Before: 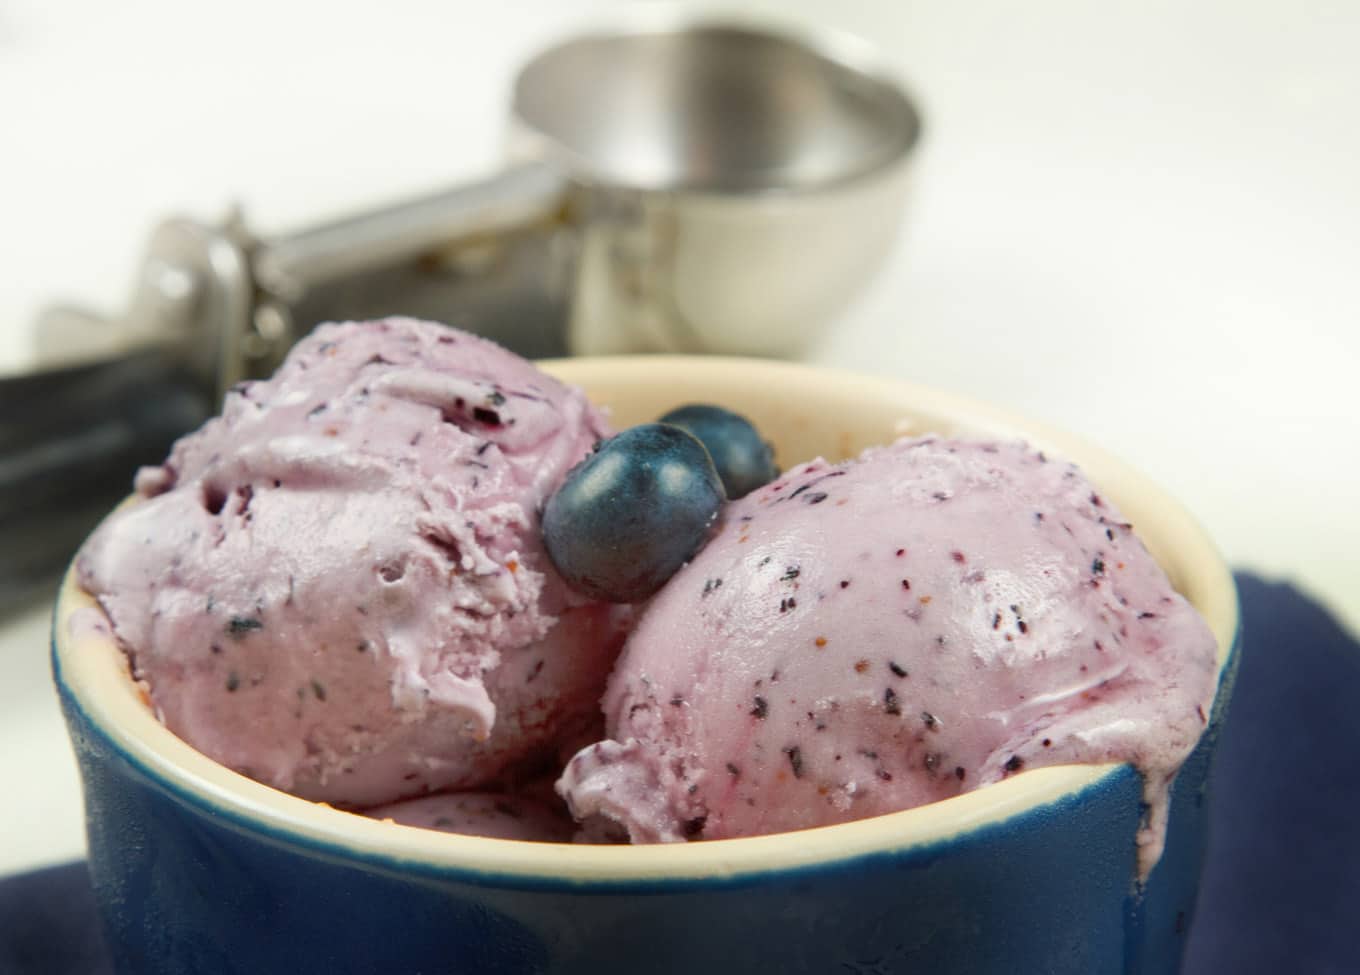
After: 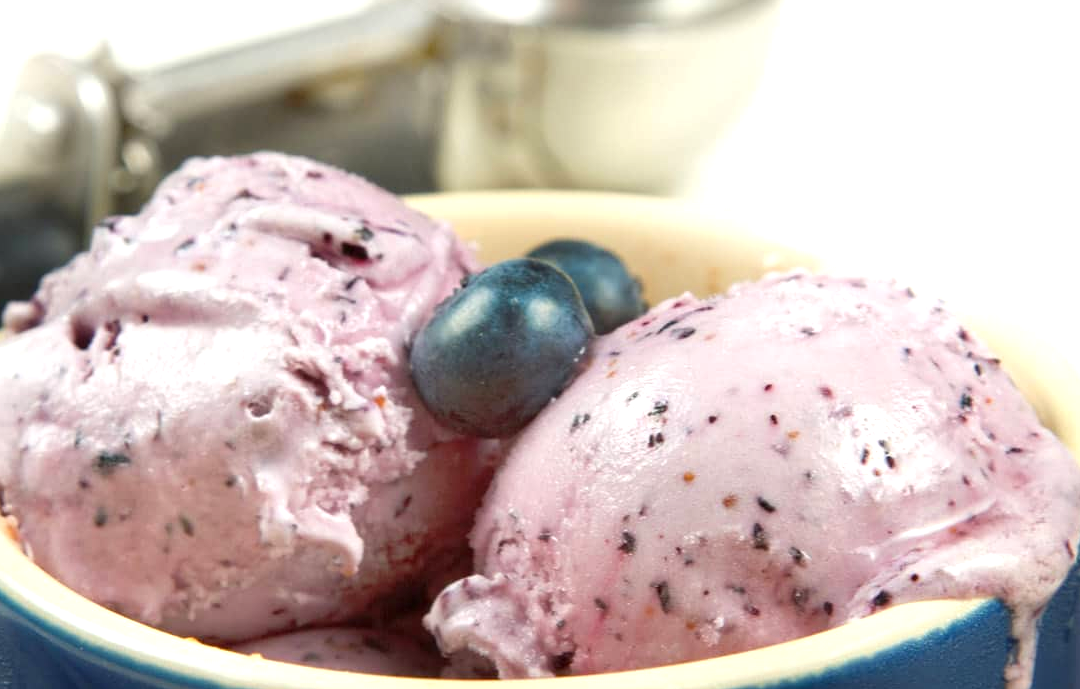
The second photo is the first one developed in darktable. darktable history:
crop: left 9.712%, top 16.928%, right 10.845%, bottom 12.332%
exposure: exposure 0.6 EV, compensate highlight preservation false
